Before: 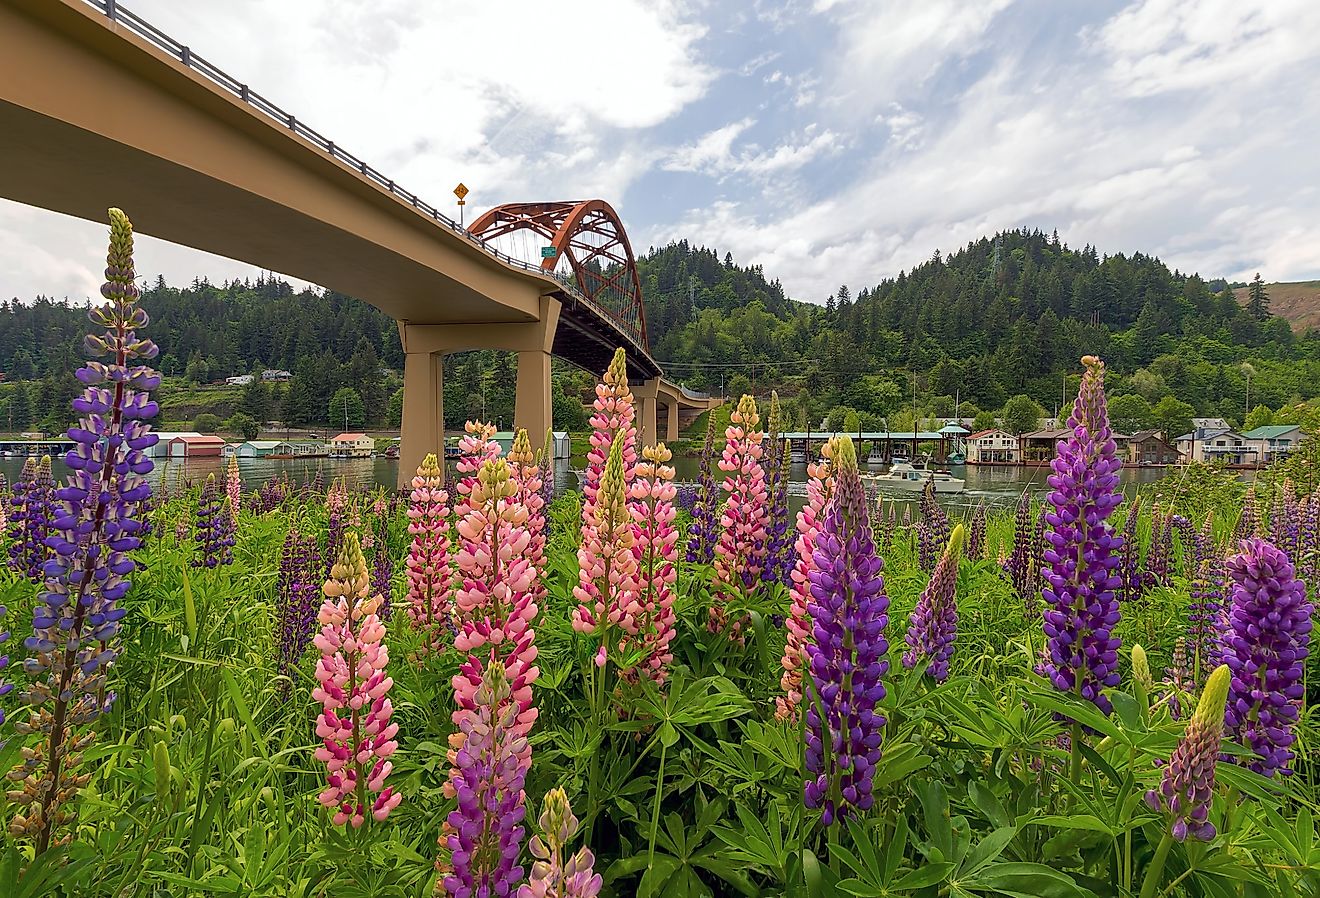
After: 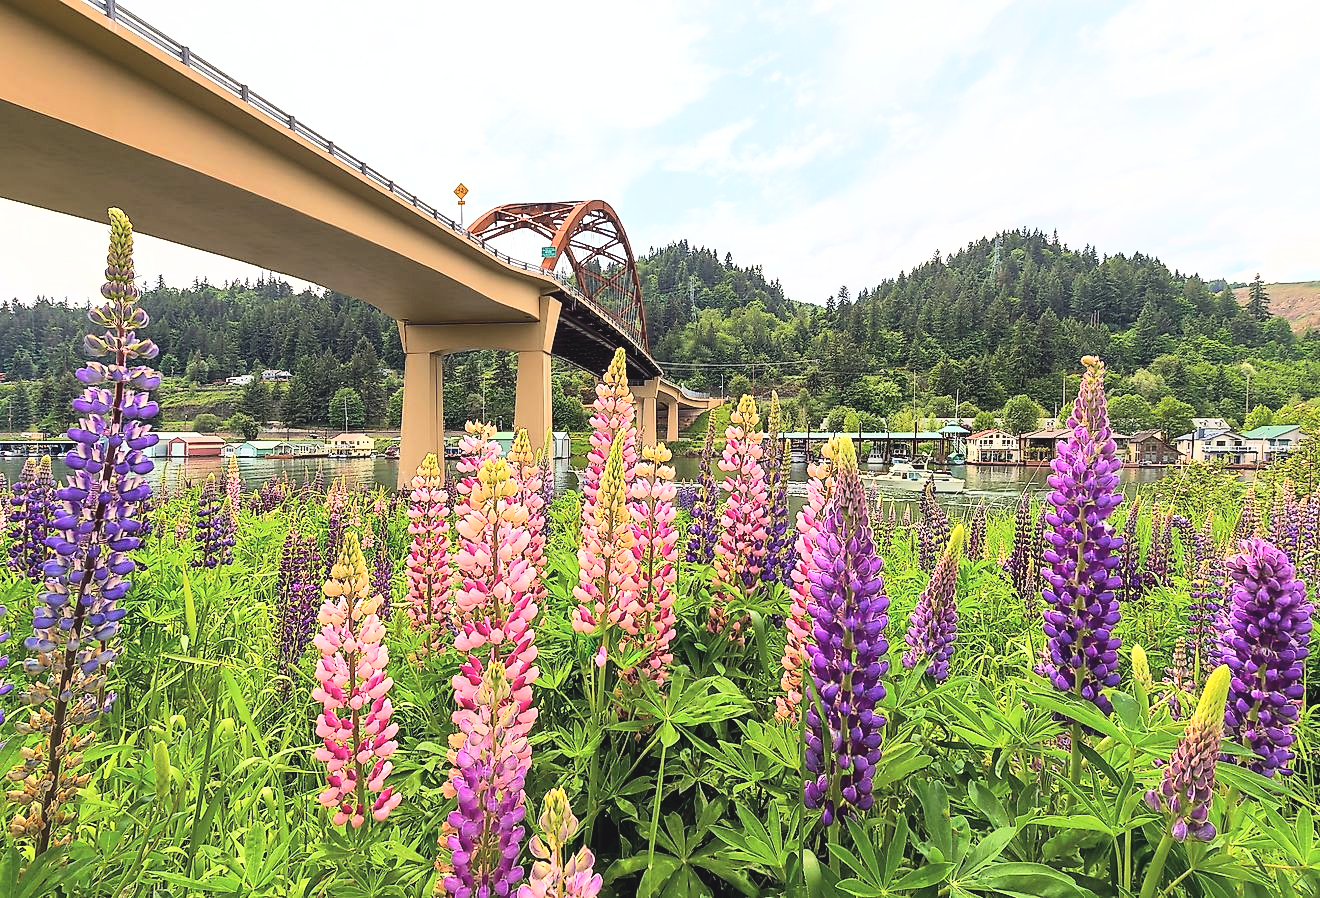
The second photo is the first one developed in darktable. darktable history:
exposure: black level correction -0.009, exposure 0.07 EV, compensate highlight preservation false
base curve: curves: ch0 [(0, 0) (0.007, 0.004) (0.027, 0.03) (0.046, 0.07) (0.207, 0.54) (0.442, 0.872) (0.673, 0.972) (1, 1)]
